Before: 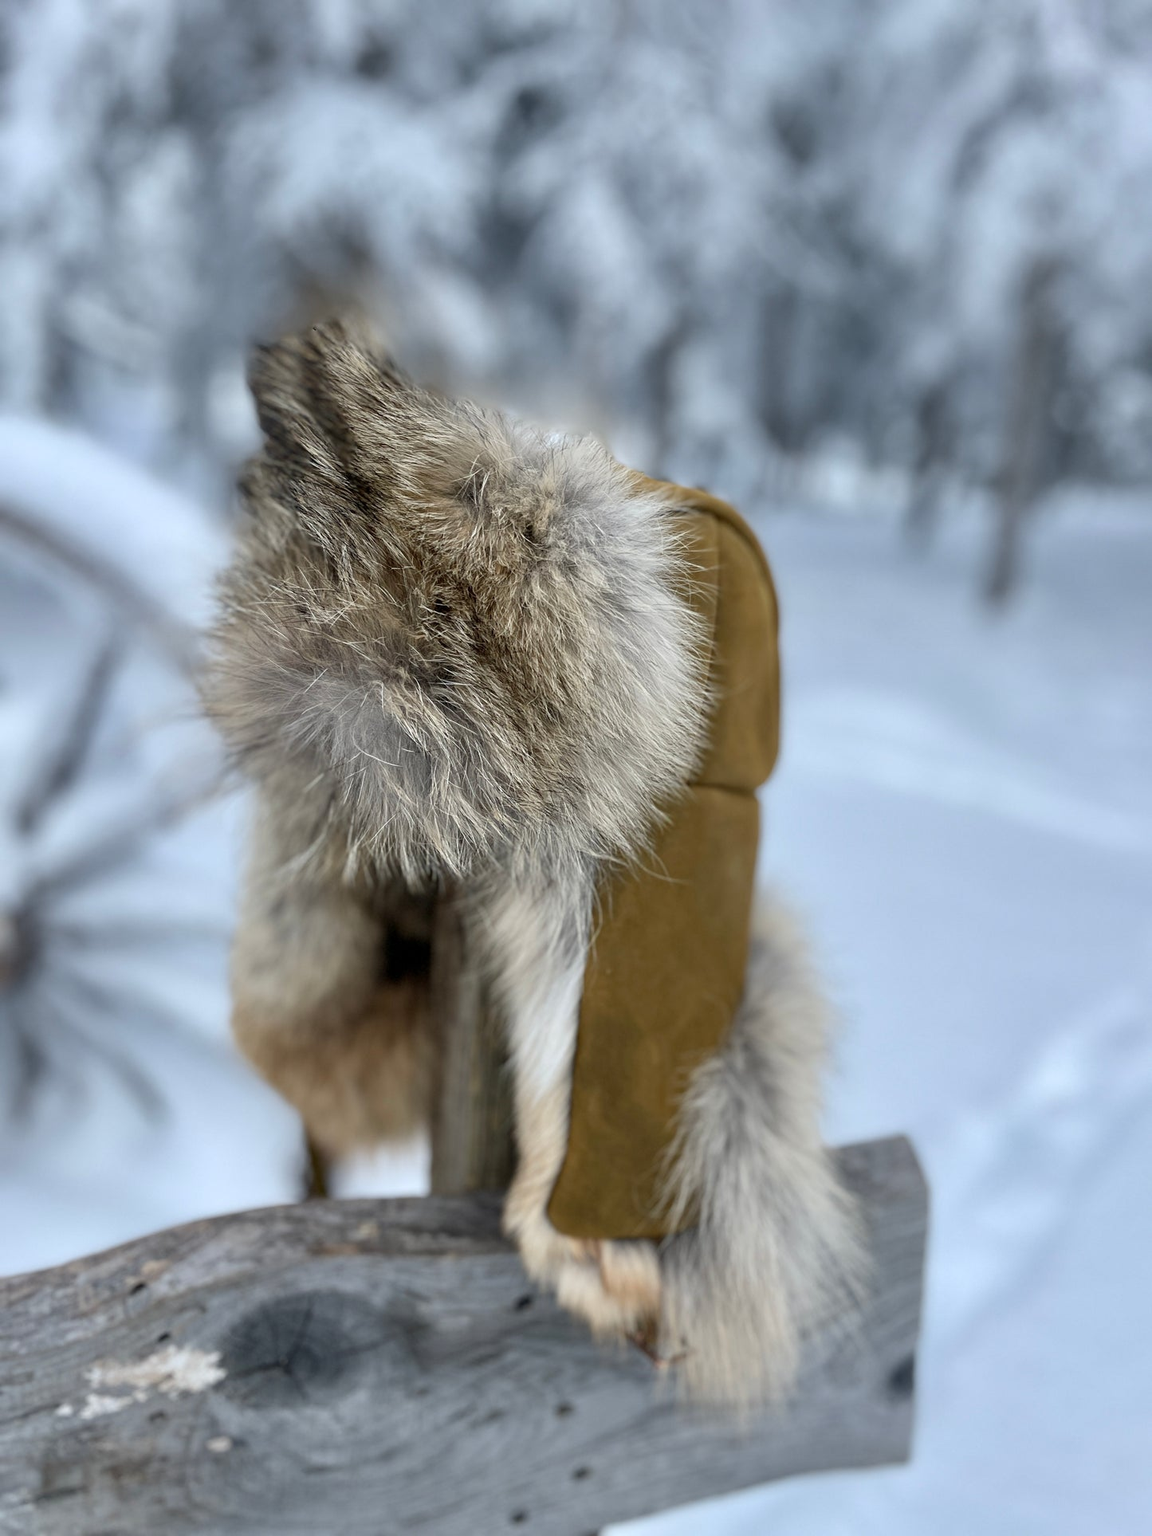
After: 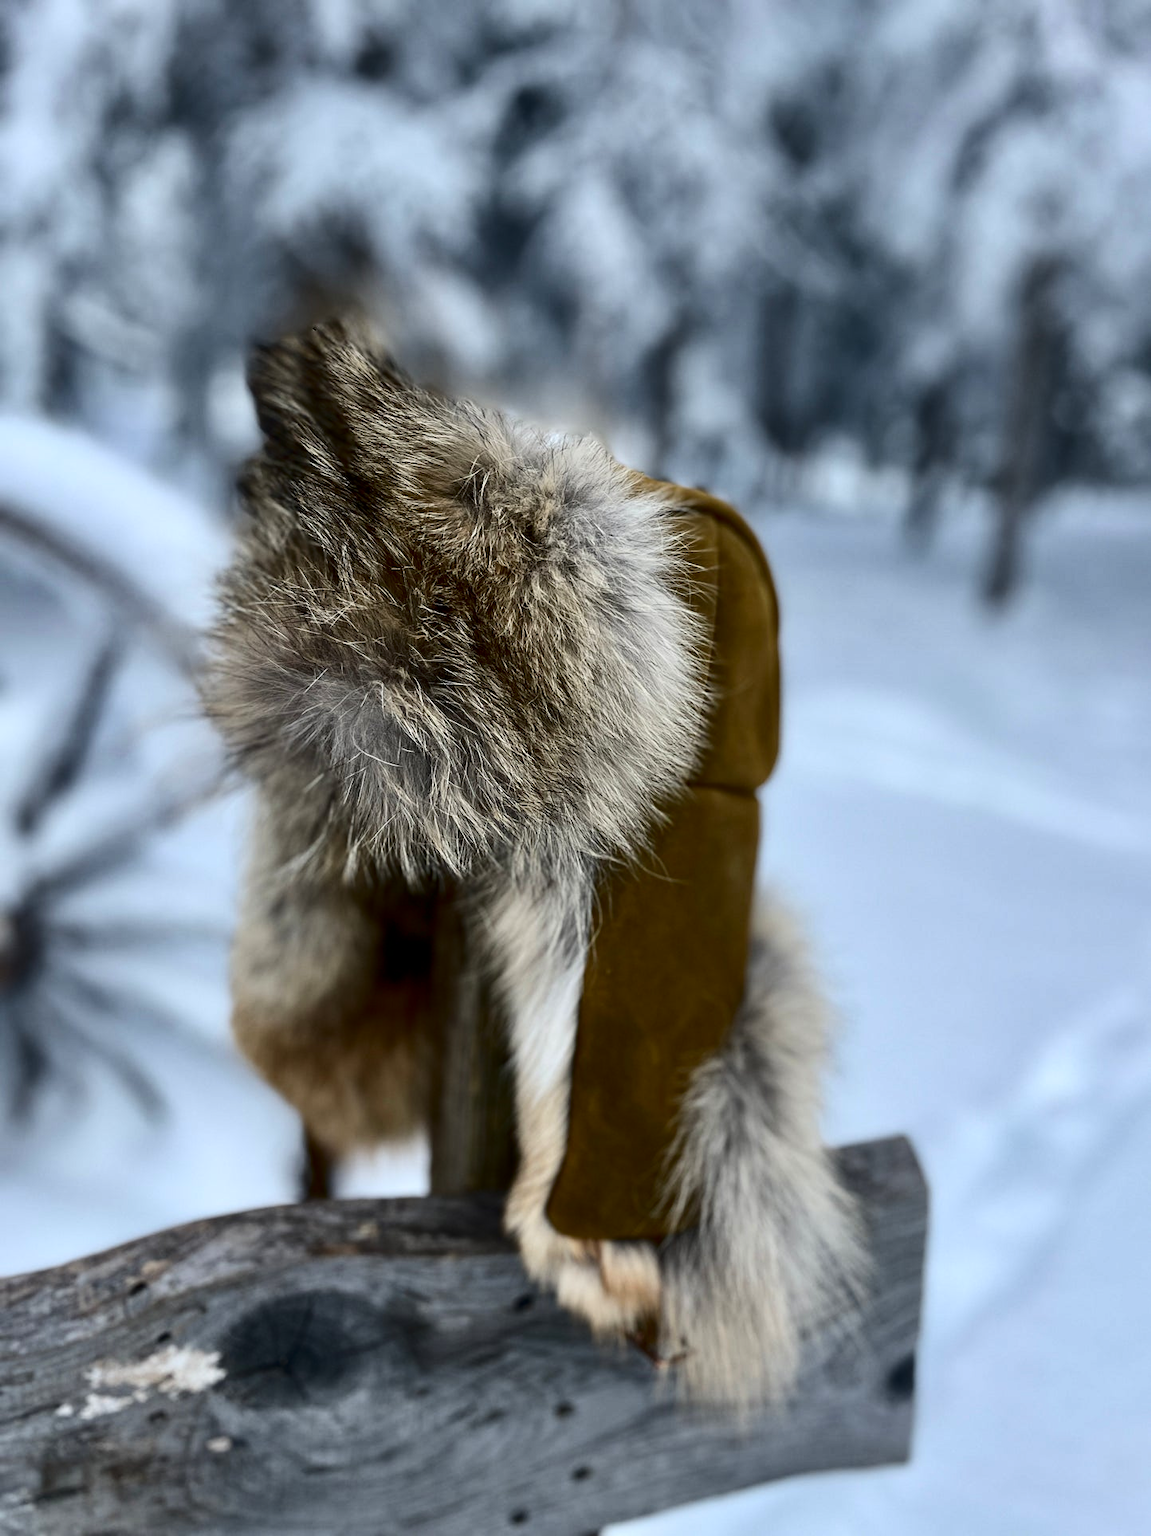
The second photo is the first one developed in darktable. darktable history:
contrast brightness saturation: contrast 0.237, brightness -0.236, saturation 0.136
